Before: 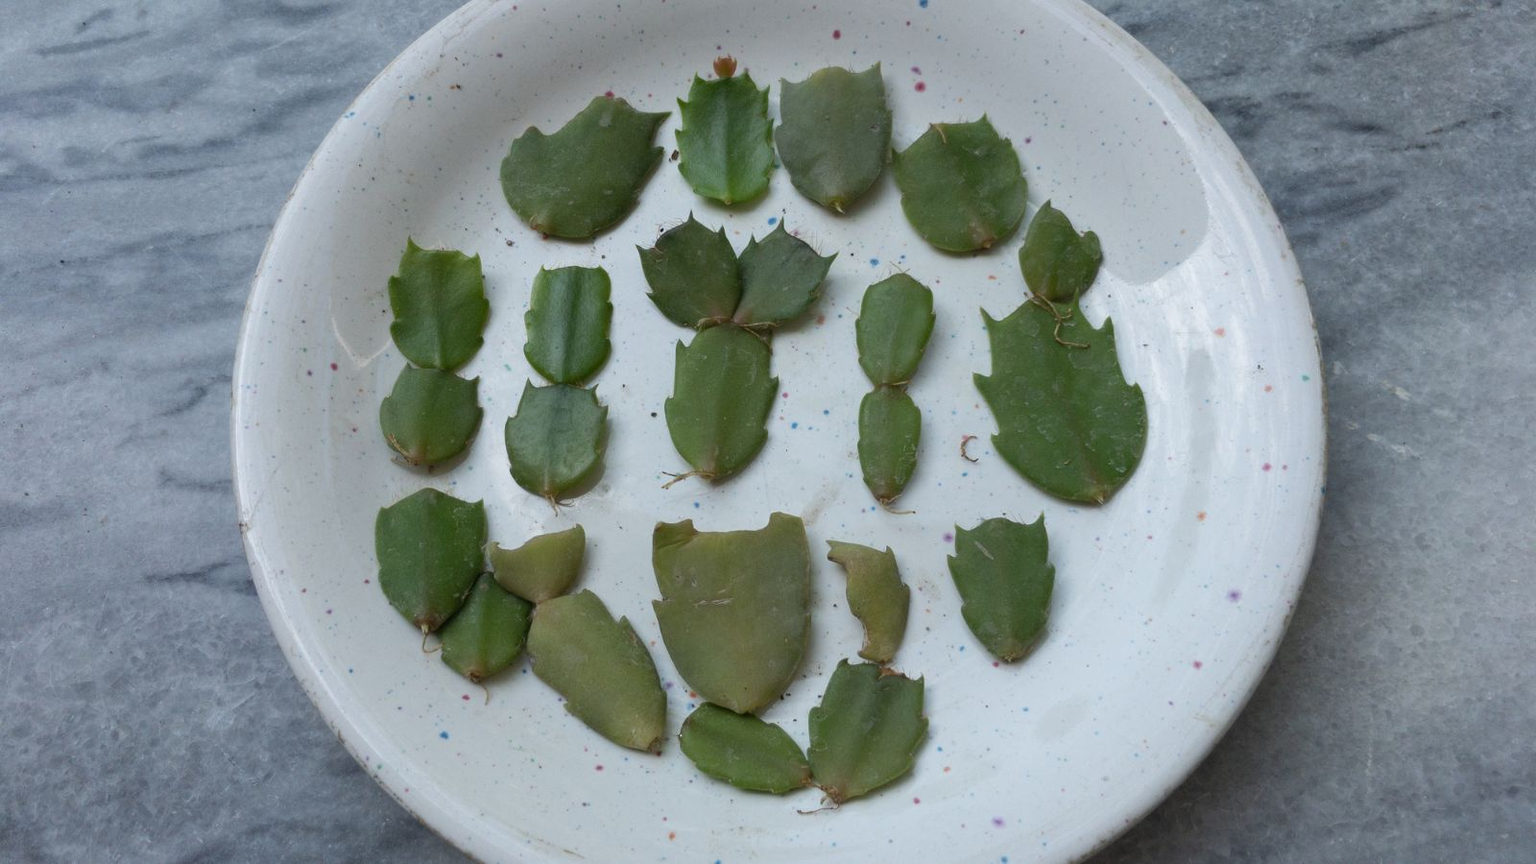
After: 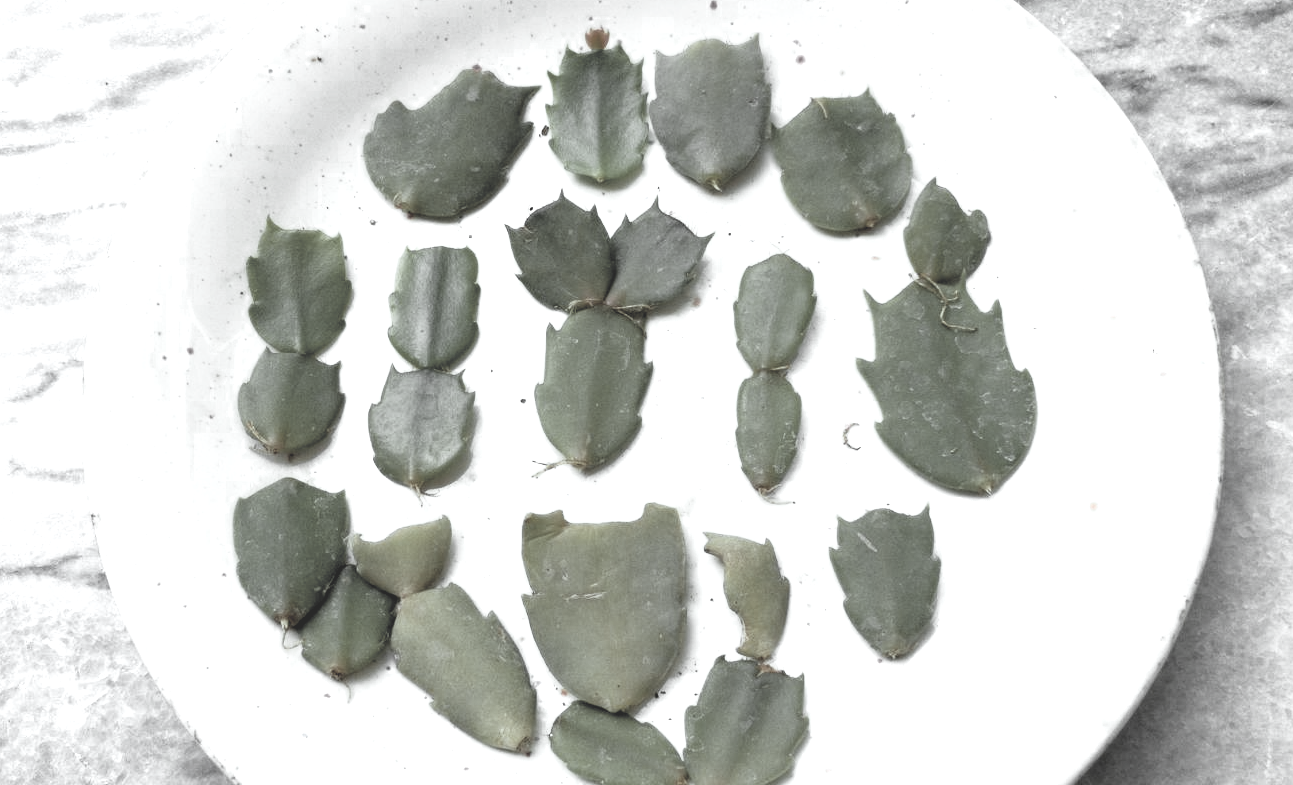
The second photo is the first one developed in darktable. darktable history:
color zones: curves: ch0 [(0, 0.613) (0.01, 0.613) (0.245, 0.448) (0.498, 0.529) (0.642, 0.665) (0.879, 0.777) (0.99, 0.613)]; ch1 [(0, 0.035) (0.121, 0.189) (0.259, 0.197) (0.415, 0.061) (0.589, 0.022) (0.732, 0.022) (0.857, 0.026) (0.991, 0.053)]
crop: left 9.937%, top 3.523%, right 9.194%, bottom 9.244%
color balance rgb: highlights gain › luminance 20.184%, highlights gain › chroma 2.732%, highlights gain › hue 172.52°, global offset › luminance 1.984%, perceptual saturation grading › global saturation 0.003%, perceptual brilliance grading › highlights 9.357%, perceptual brilliance grading › shadows -4.838%, global vibrance 15.968%, saturation formula JzAzBz (2021)
exposure: black level correction 0.012, compensate exposure bias true, compensate highlight preservation false
base curve: curves: ch0 [(0, 0) (0.012, 0.01) (0.073, 0.168) (0.31, 0.711) (0.645, 0.957) (1, 1)]
